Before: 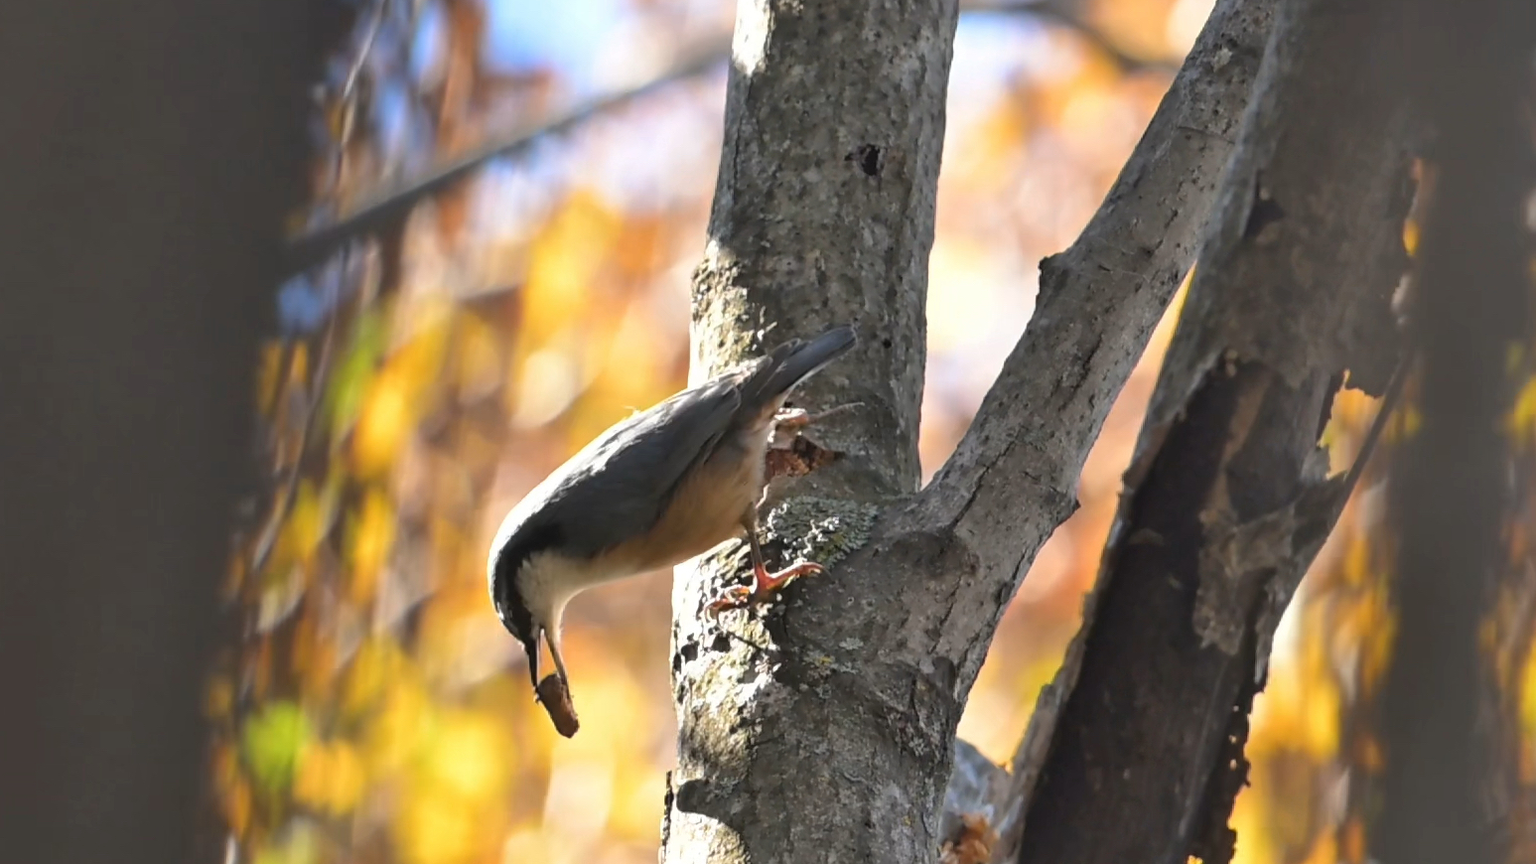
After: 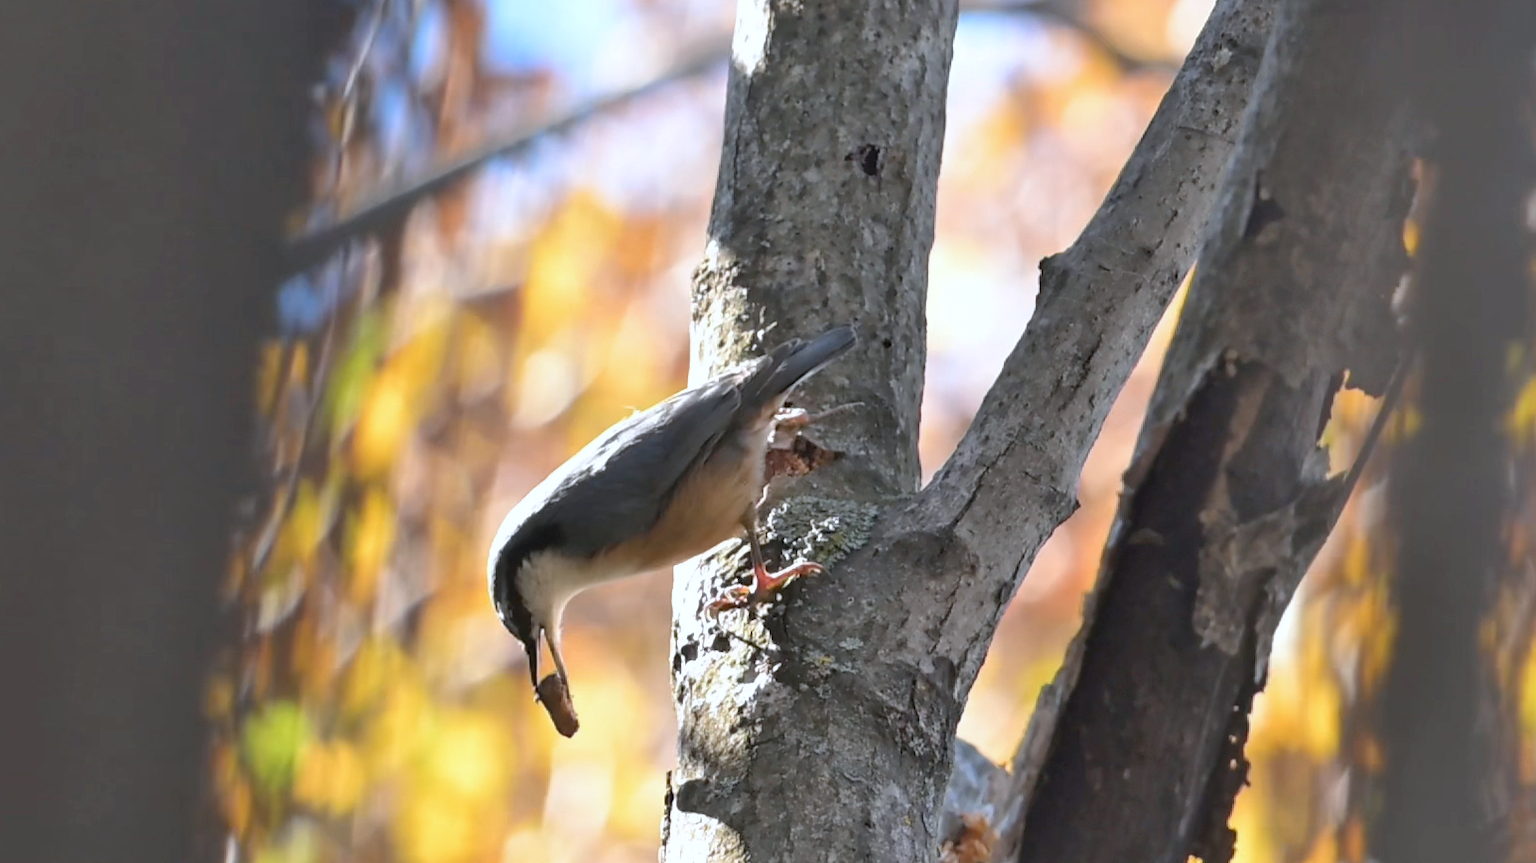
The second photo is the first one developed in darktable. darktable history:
color correction: highlights a* -0.737, highlights b* -8.79
